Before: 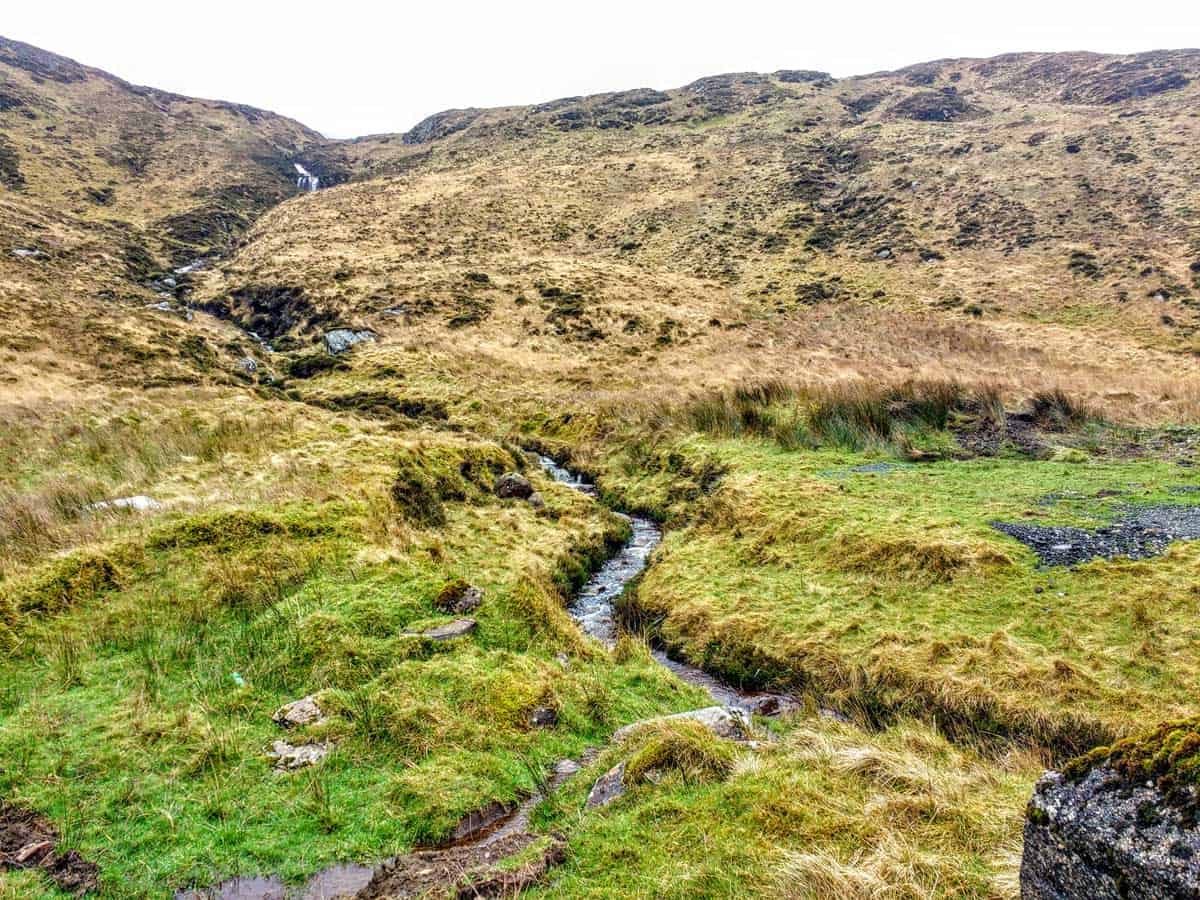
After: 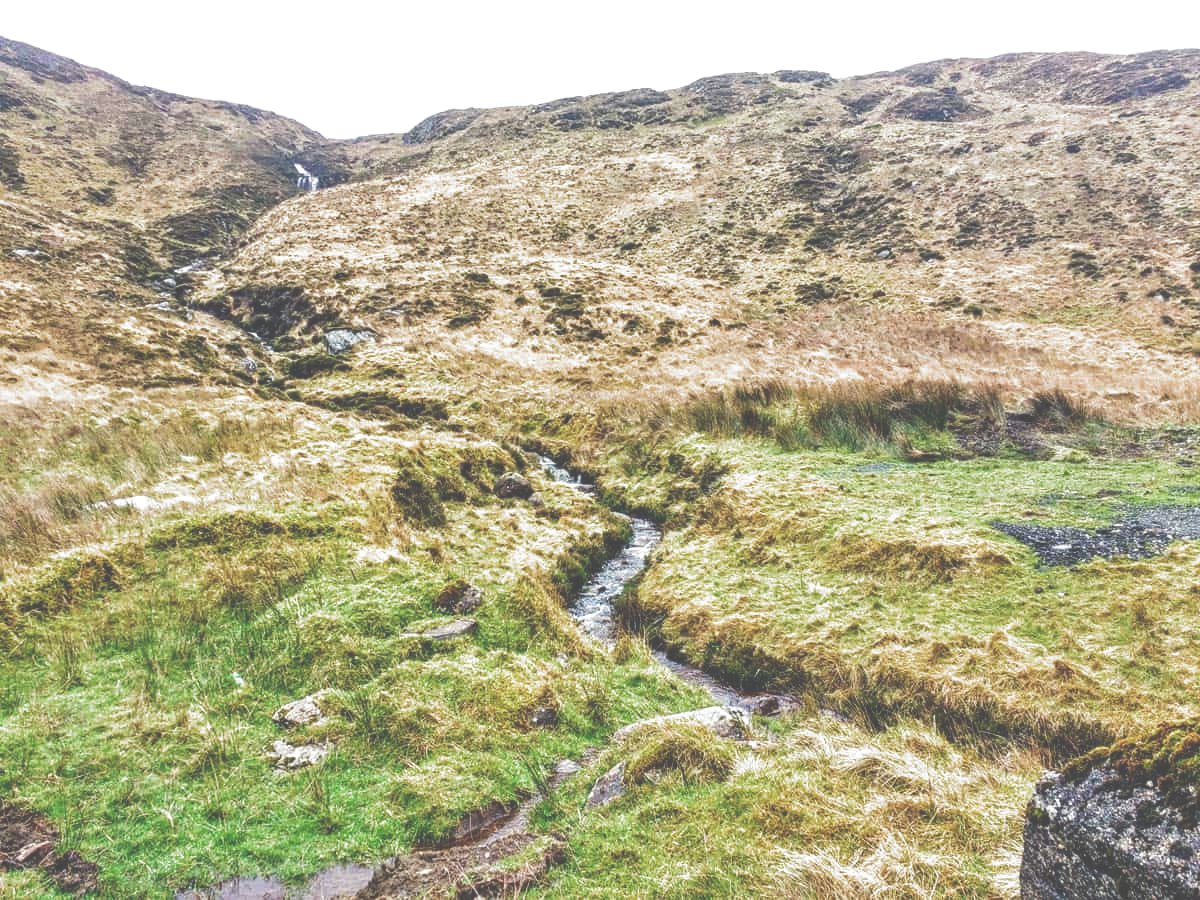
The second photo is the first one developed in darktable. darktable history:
exposure: black level correction -0.087, compensate highlight preservation false
filmic rgb: black relative exposure -8.2 EV, white relative exposure 2.2 EV, threshold 3 EV, hardness 7.11, latitude 75%, contrast 1.325, highlights saturation mix -2%, shadows ↔ highlights balance 30%, preserve chrominance no, color science v5 (2021), contrast in shadows safe, contrast in highlights safe, enable highlight reconstruction true
